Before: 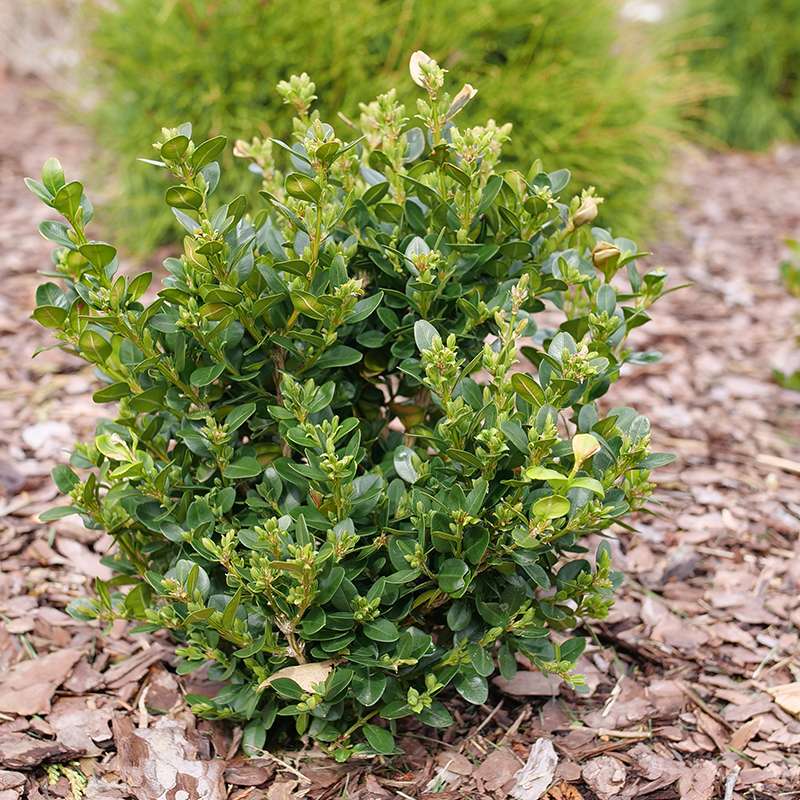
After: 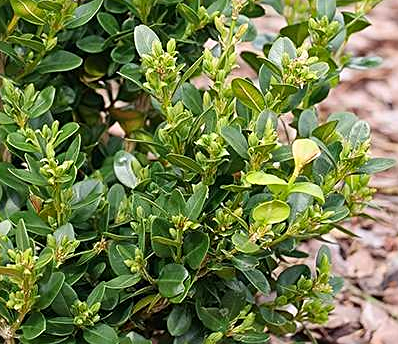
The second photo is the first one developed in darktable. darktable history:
contrast brightness saturation: contrast 0.103, brightness 0.04, saturation 0.092
sharpen: on, module defaults
crop: left 35.059%, top 36.99%, right 15.101%, bottom 19.97%
